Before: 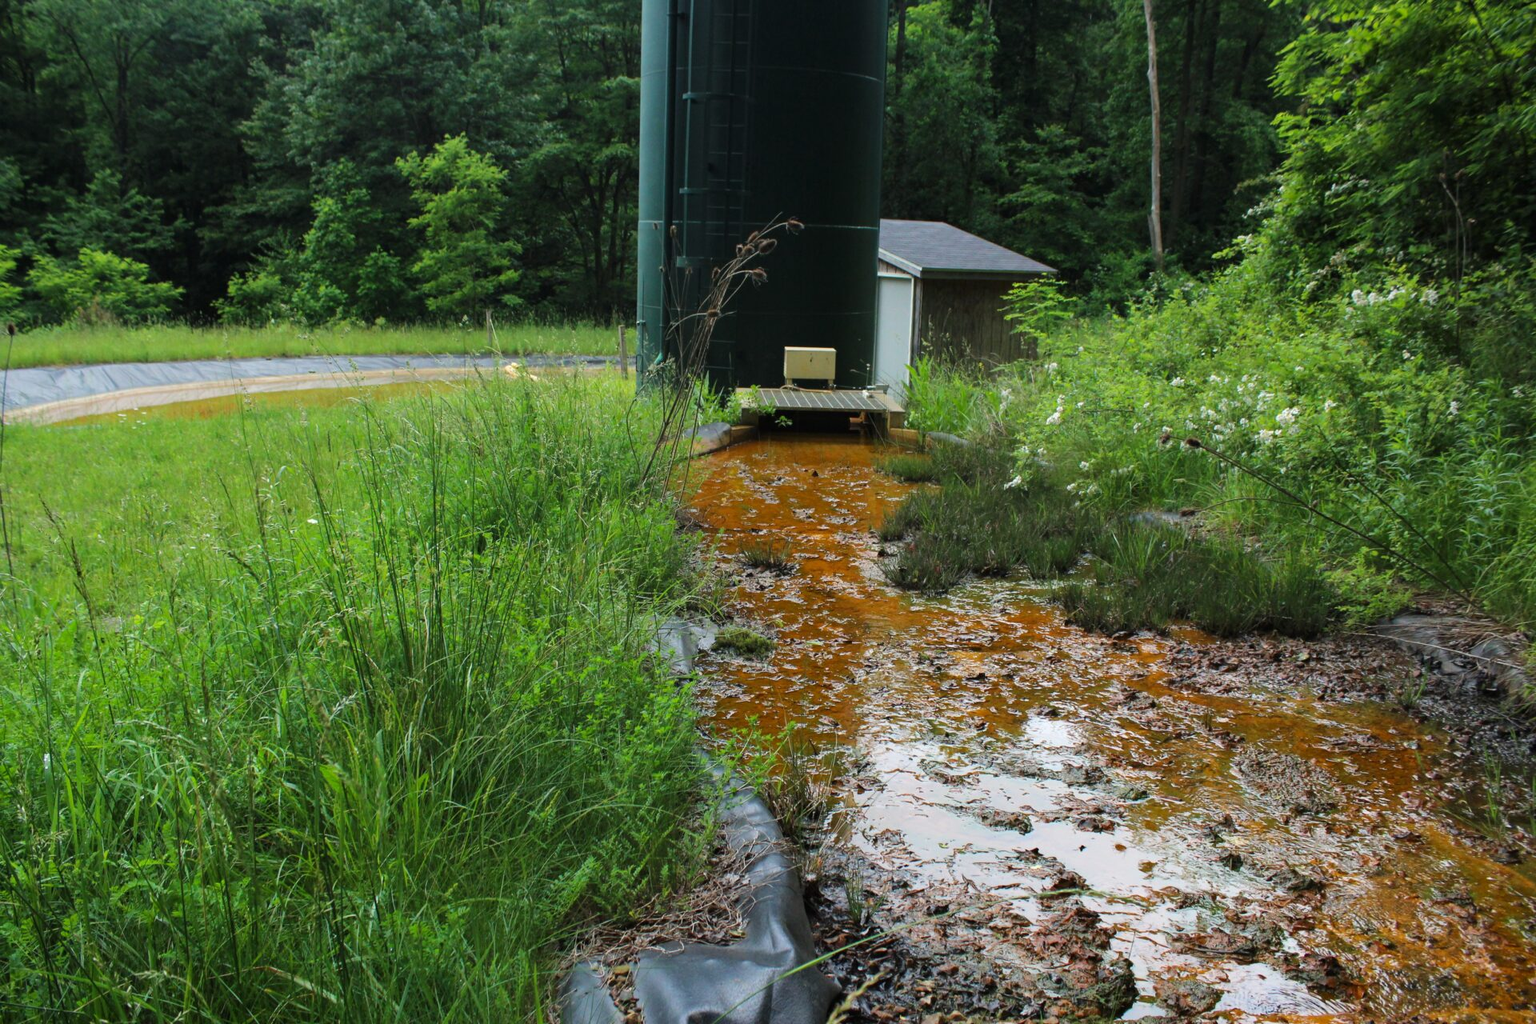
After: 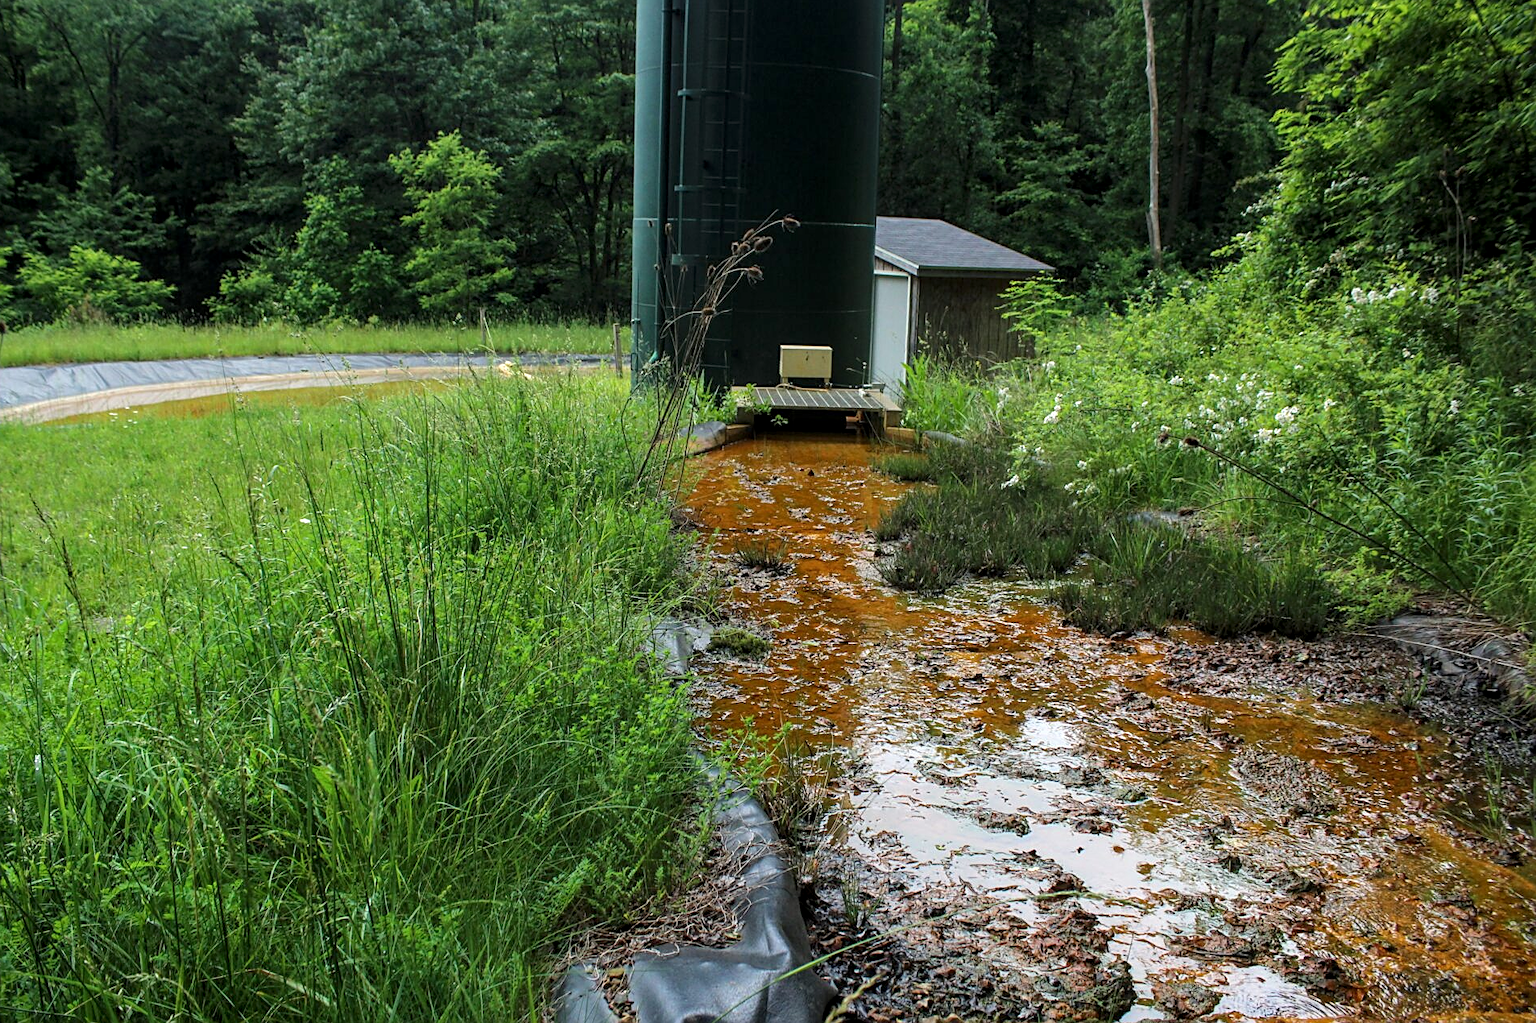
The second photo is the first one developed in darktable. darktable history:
sharpen: on, module defaults
crop and rotate: left 0.652%, top 0.404%, bottom 0.255%
local contrast: detail 130%
